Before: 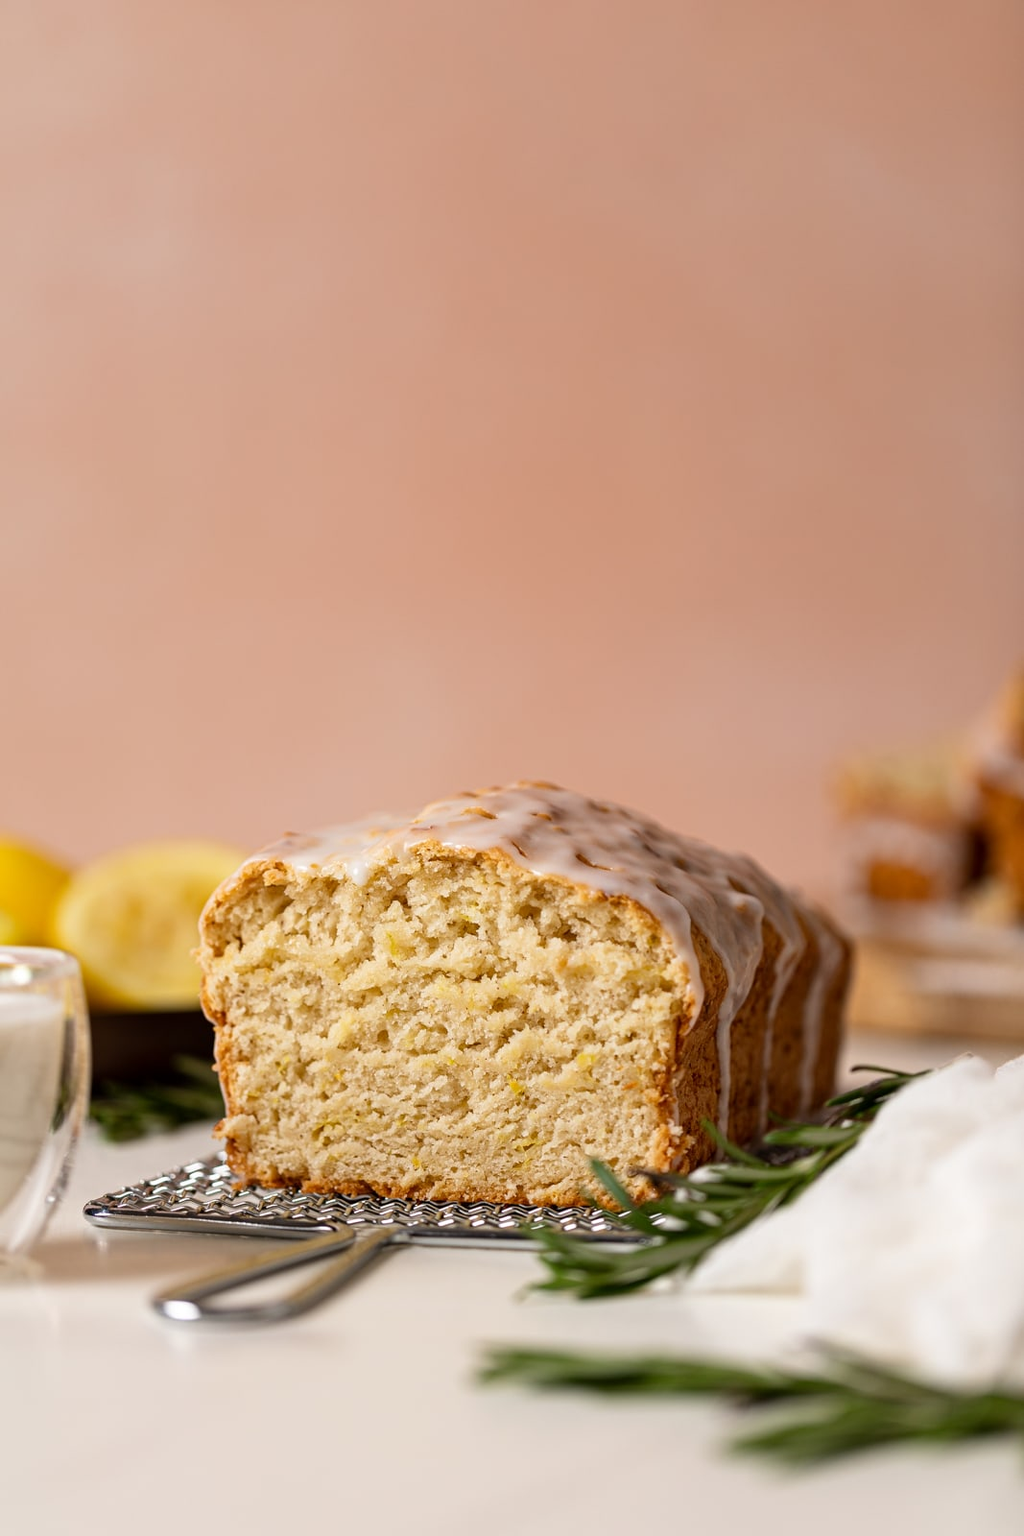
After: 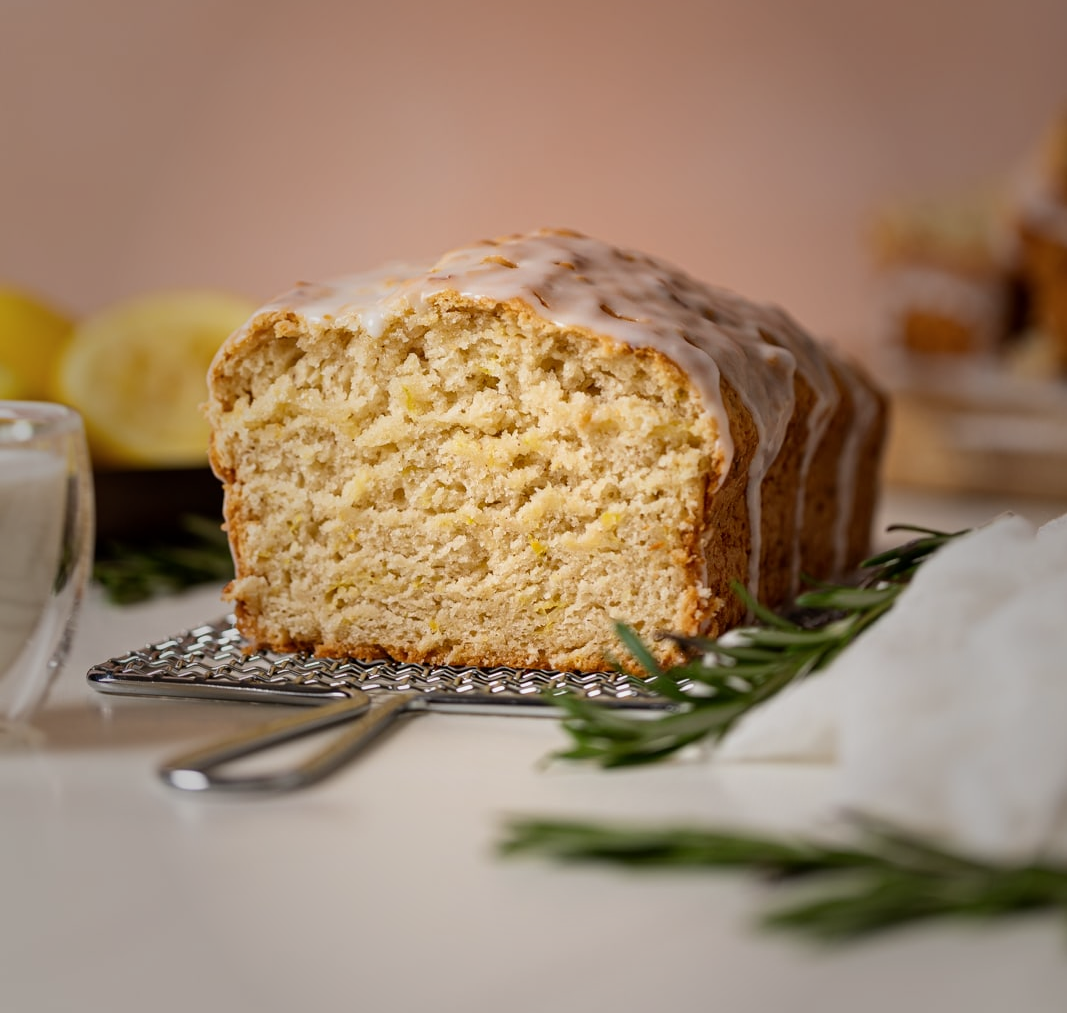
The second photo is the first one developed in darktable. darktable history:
crop and rotate: top 36.67%
vignetting: fall-off start 16.68%, fall-off radius 100.38%, saturation -0.022, width/height ratio 0.723
